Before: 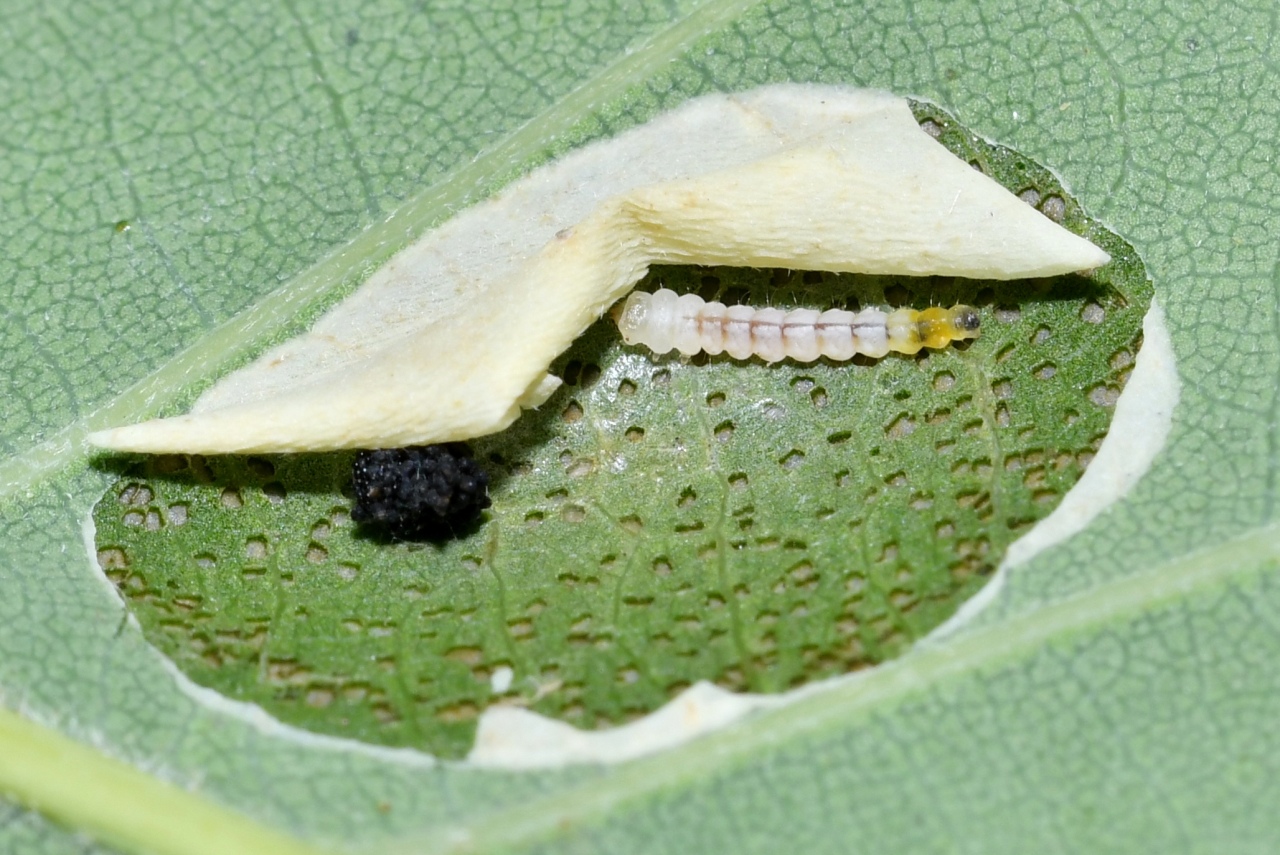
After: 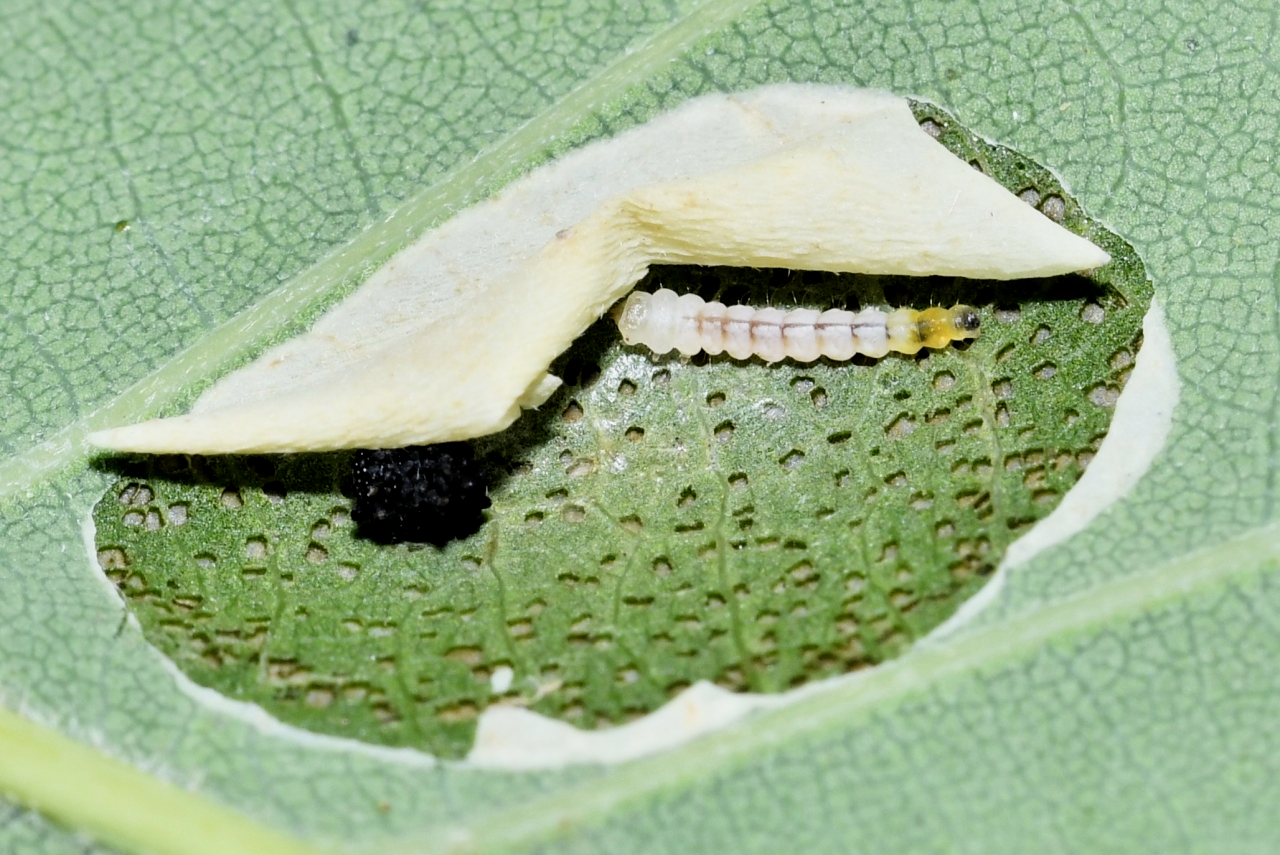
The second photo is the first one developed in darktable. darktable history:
filmic rgb: black relative exposure -16 EV, white relative exposure 6.24 EV, hardness 5.13, contrast 1.352
local contrast: mode bilateral grid, contrast 28, coarseness 16, detail 115%, midtone range 0.2
